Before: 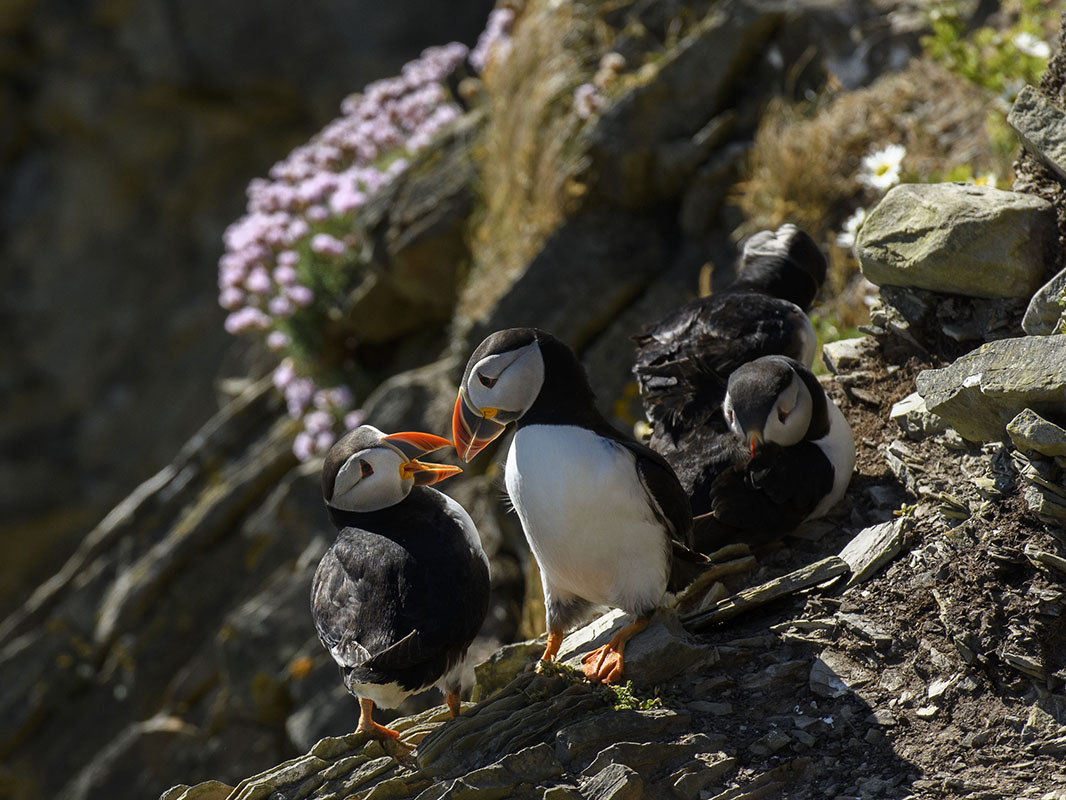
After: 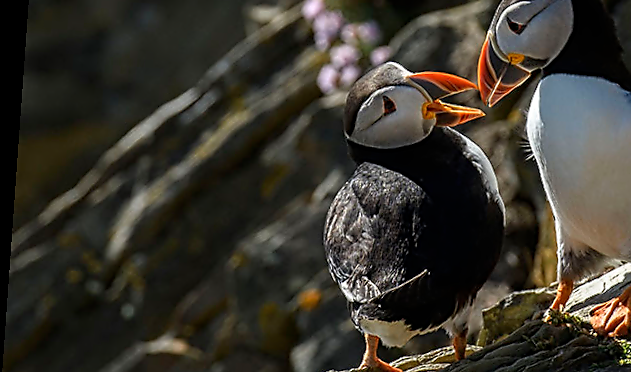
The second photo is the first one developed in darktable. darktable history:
contrast equalizer: y [[0.5, 0.5, 0.5, 0.515, 0.749, 0.84], [0.5 ×6], [0.5 ×6], [0, 0, 0, 0.001, 0.067, 0.262], [0 ×6]]
rotate and perspective: rotation 4.1°, automatic cropping off
crop: top 44.483%, right 43.593%, bottom 12.892%
